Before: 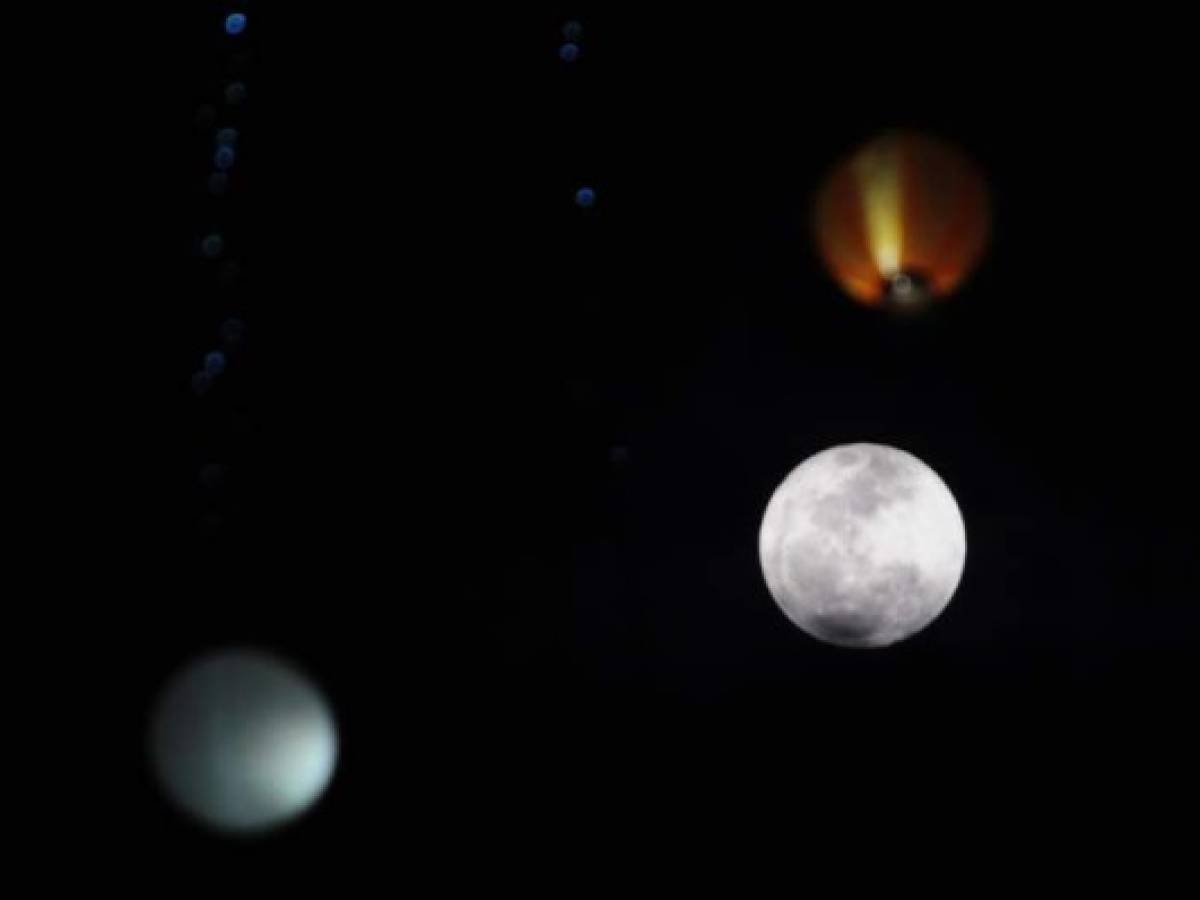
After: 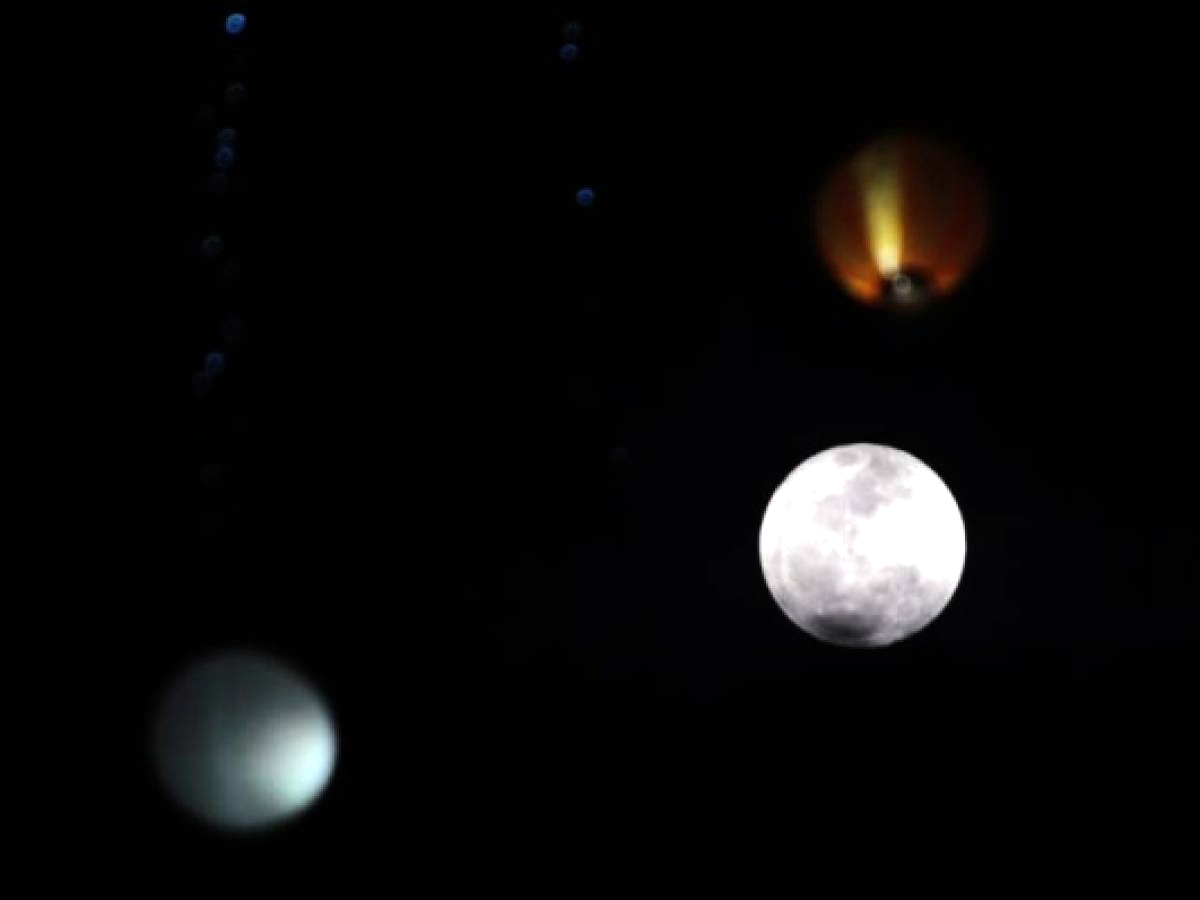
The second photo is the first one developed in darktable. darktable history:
tone equalizer: -8 EV -0.759 EV, -7 EV -0.694 EV, -6 EV -0.635 EV, -5 EV -0.365 EV, -3 EV 0.374 EV, -2 EV 0.6 EV, -1 EV 0.677 EV, +0 EV 0.723 EV, edges refinement/feathering 500, mask exposure compensation -1.57 EV, preserve details no
